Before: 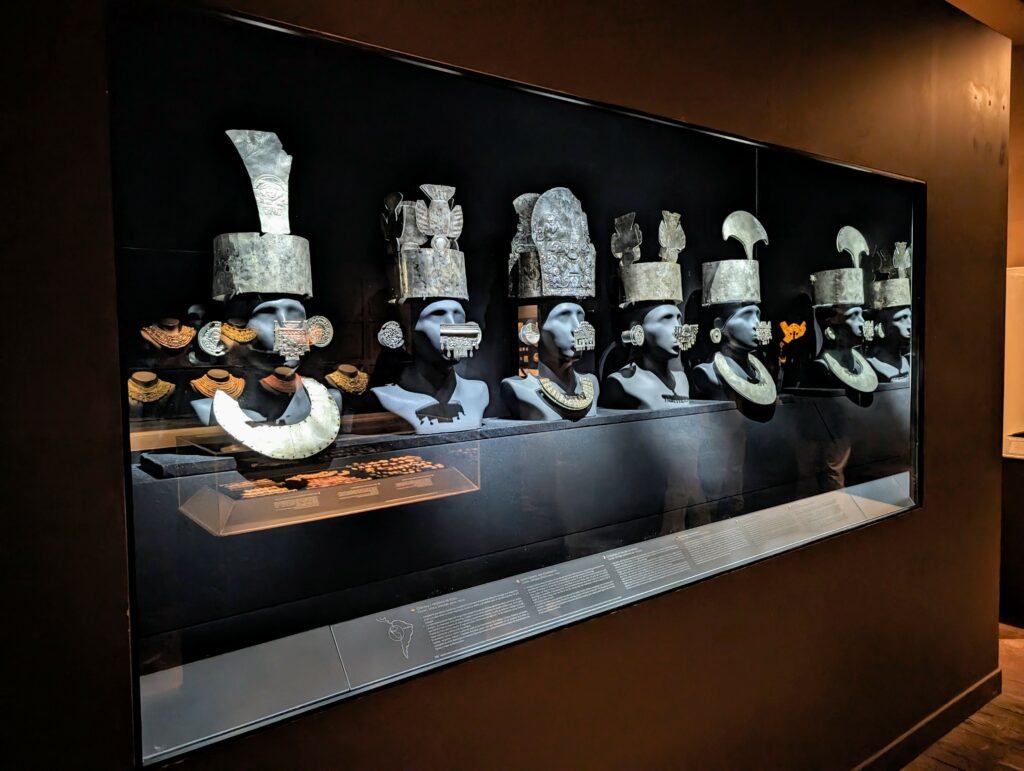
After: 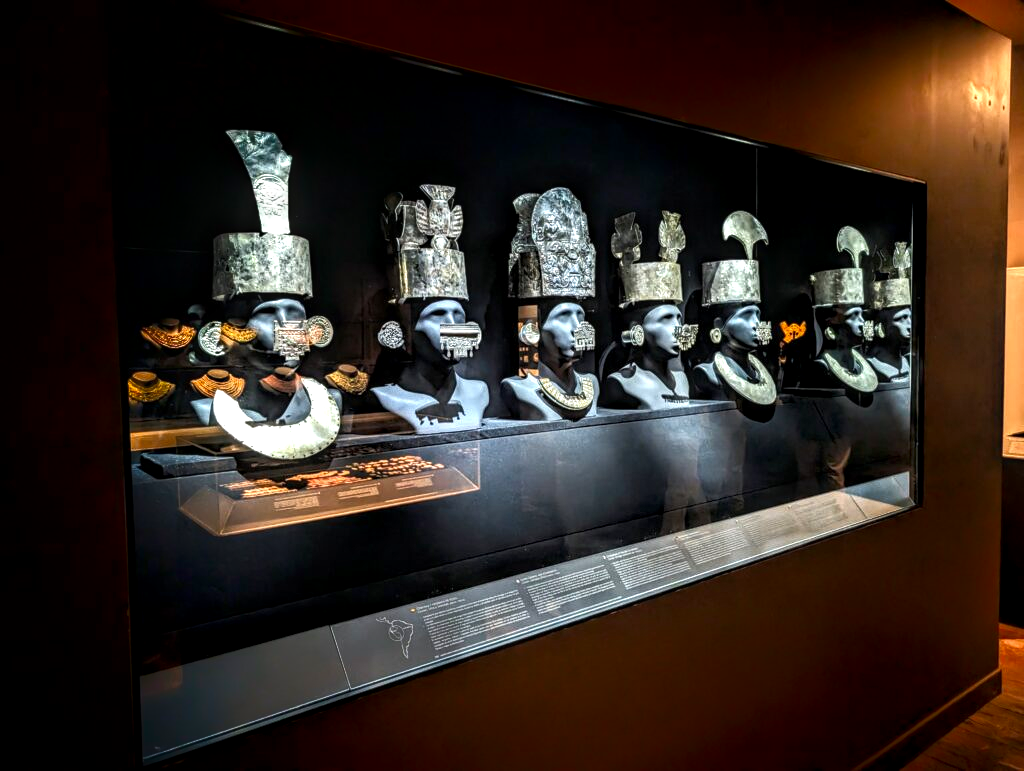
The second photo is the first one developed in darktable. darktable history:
local contrast: detail 150%
shadows and highlights: shadows -69.2, highlights 36.01, soften with gaussian
exposure: exposure 0.496 EV, compensate exposure bias true, compensate highlight preservation false
